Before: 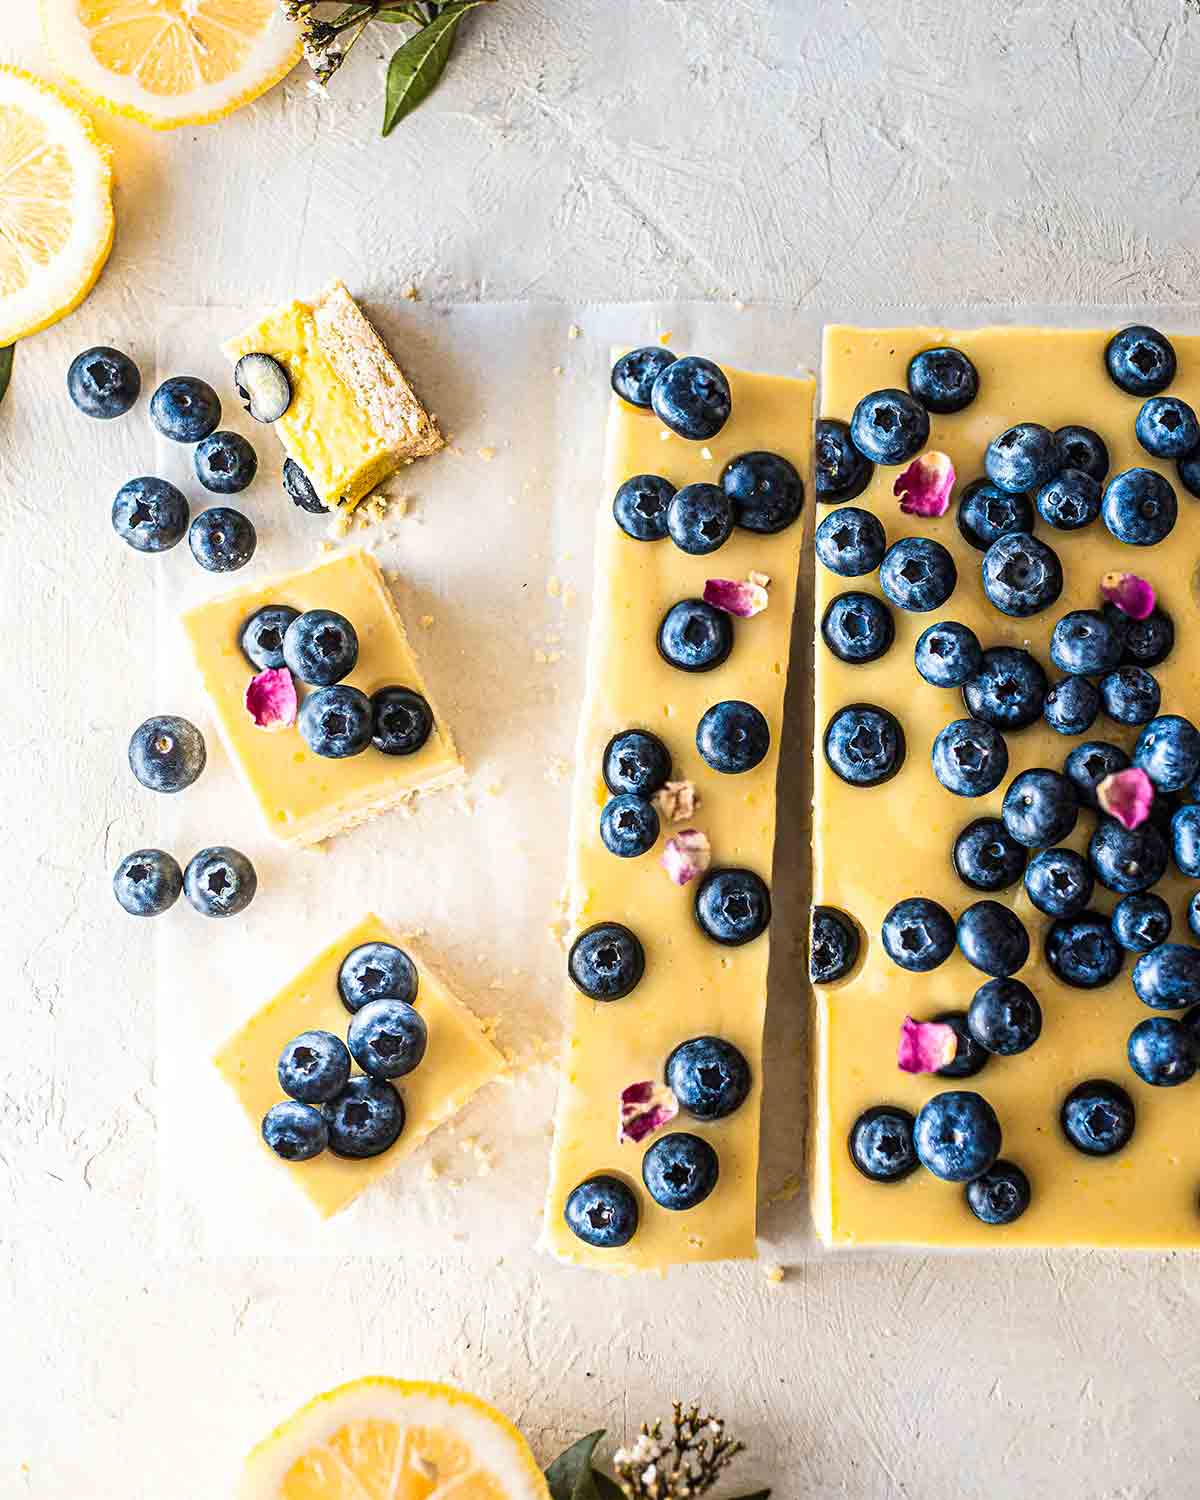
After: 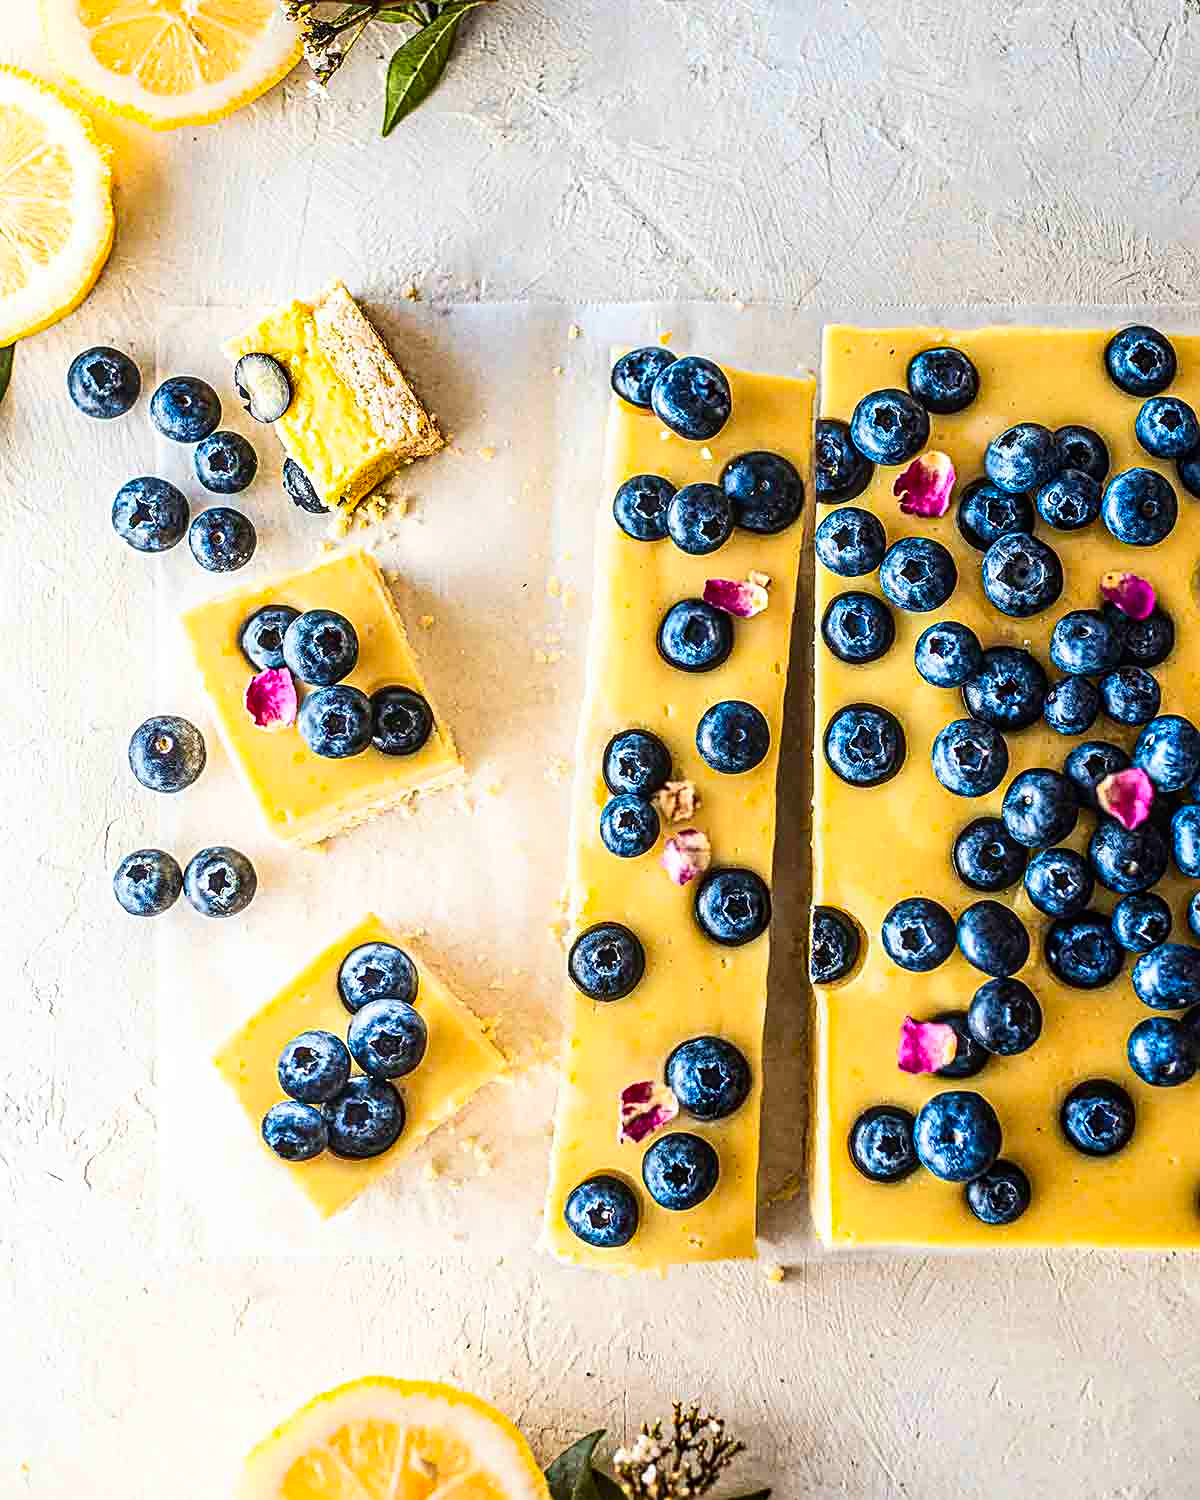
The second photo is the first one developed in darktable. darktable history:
sharpen: on, module defaults
contrast brightness saturation: contrast 0.16, saturation 0.32
local contrast: on, module defaults
